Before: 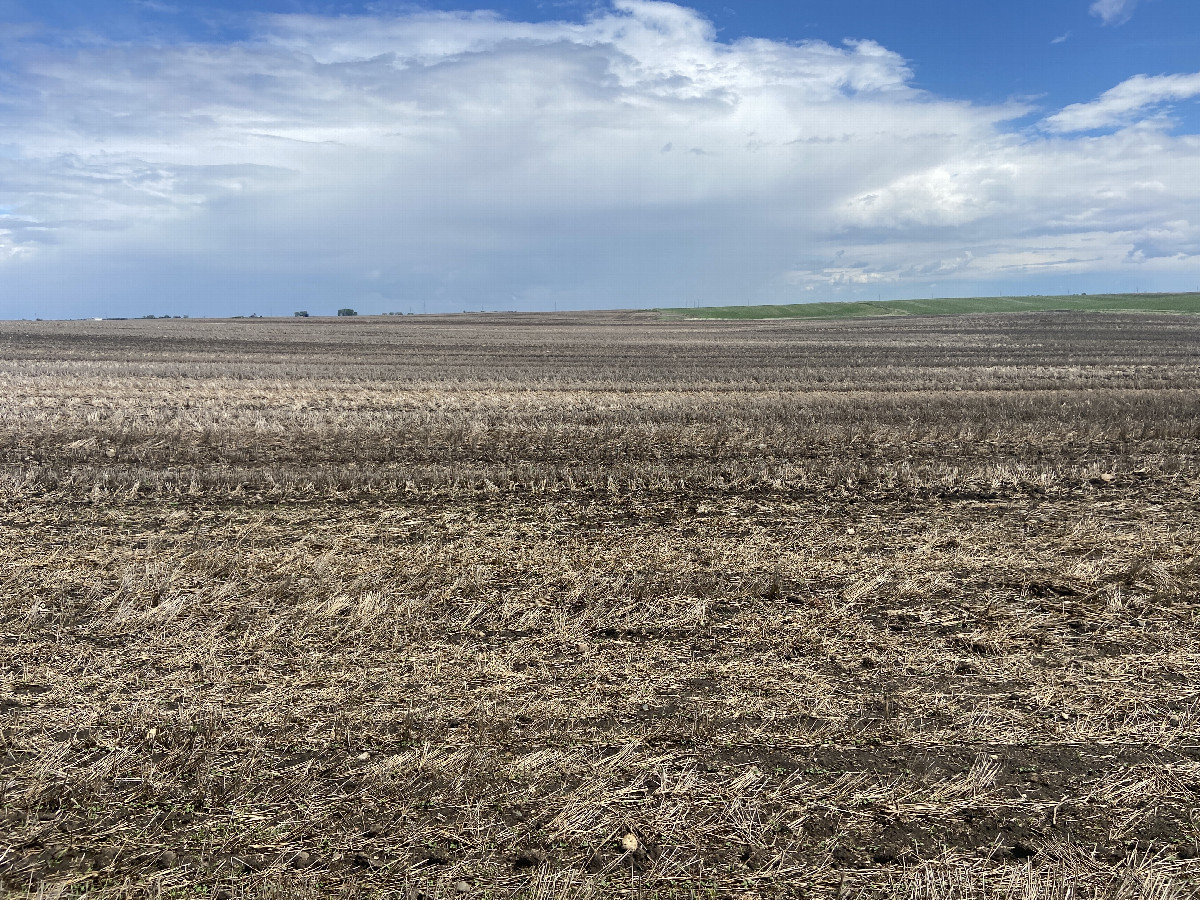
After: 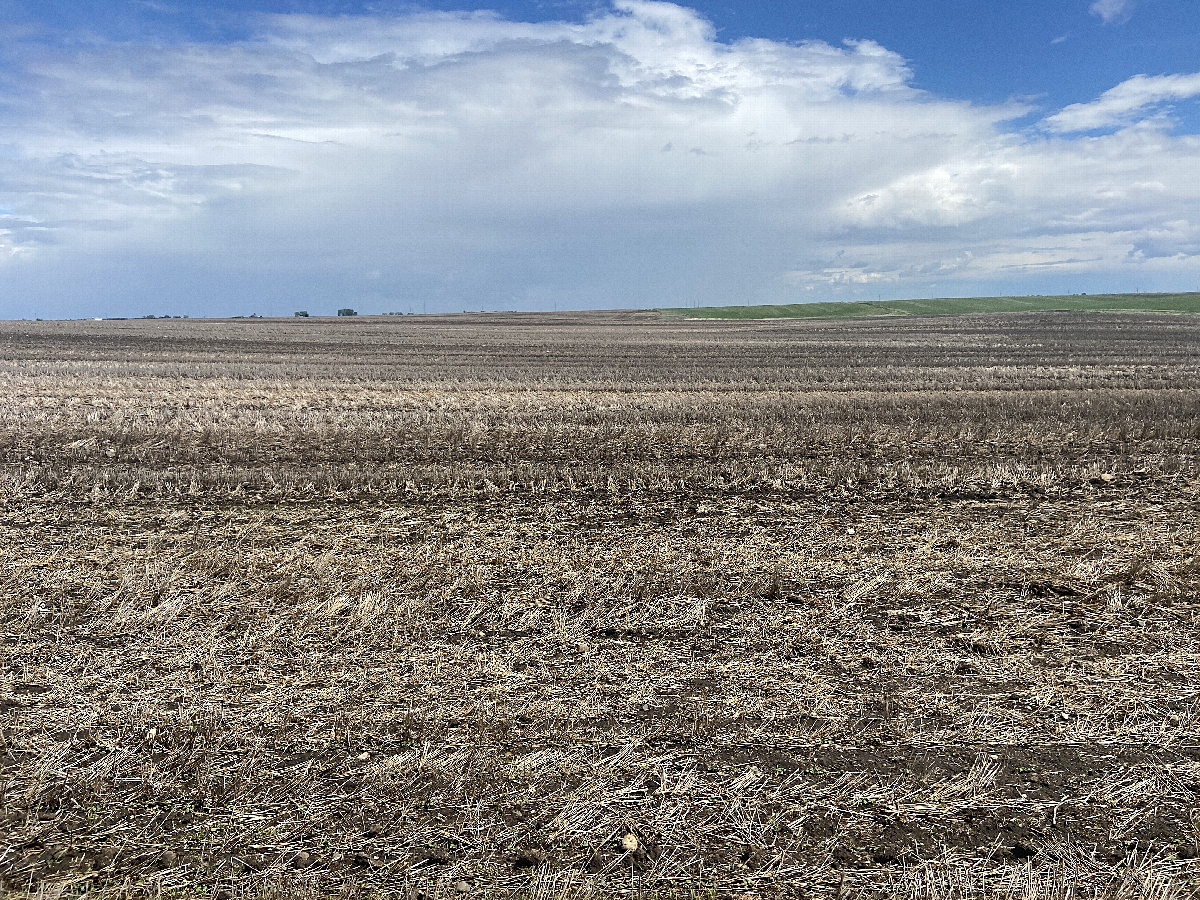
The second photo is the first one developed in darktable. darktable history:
sharpen: radius 1.458, amount 0.398, threshold 1.271
grain: coarseness 0.09 ISO, strength 16.61%
